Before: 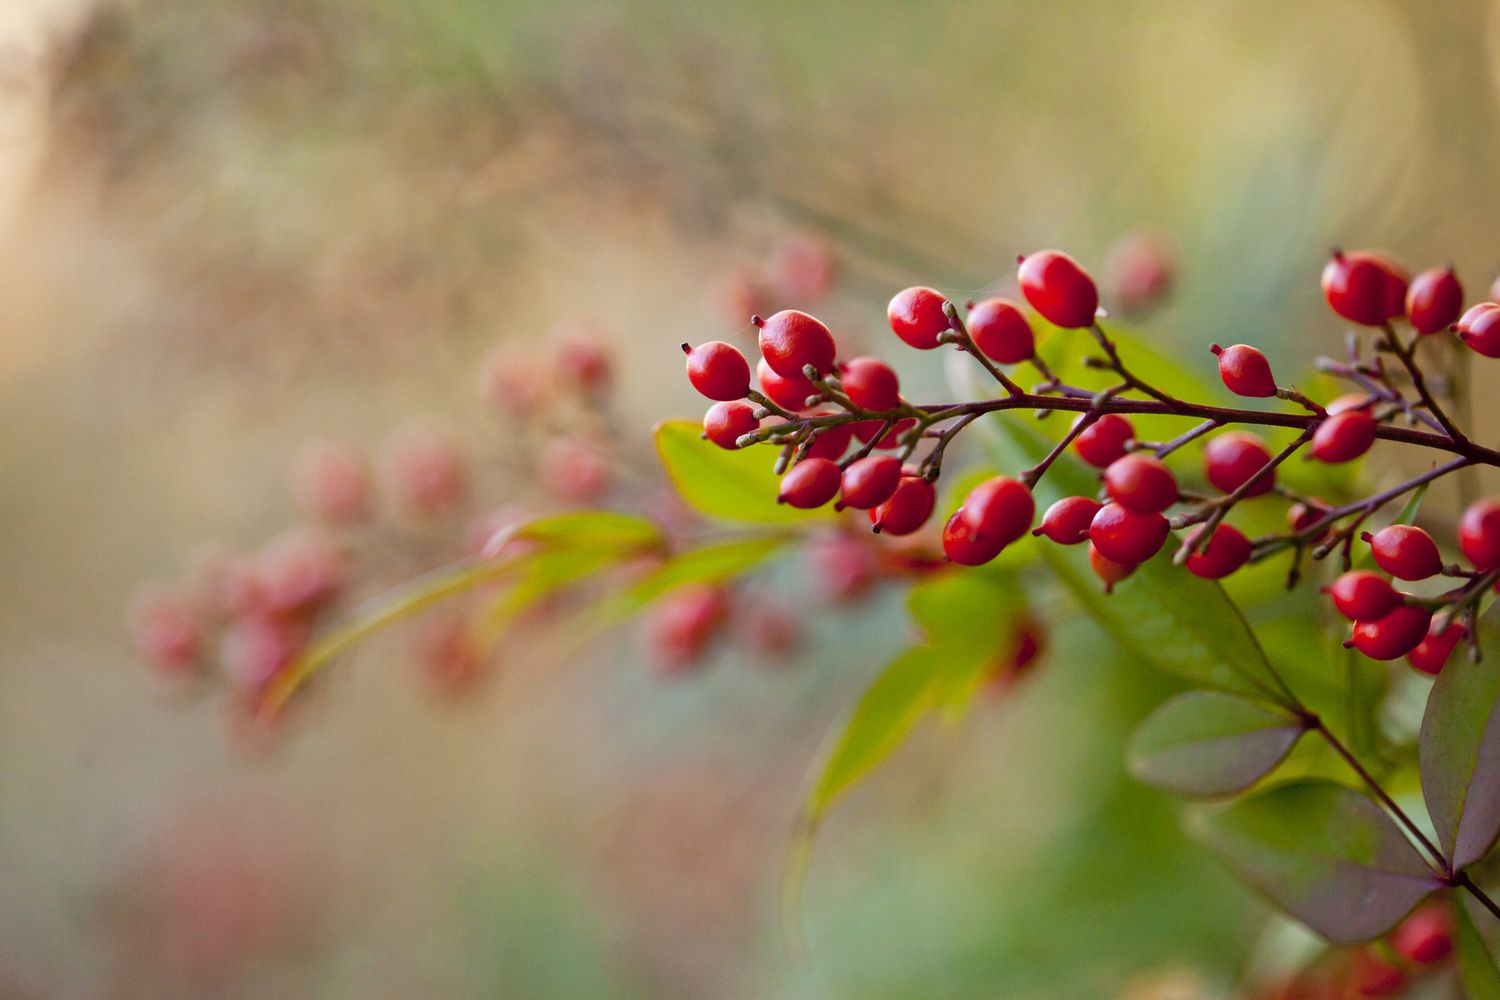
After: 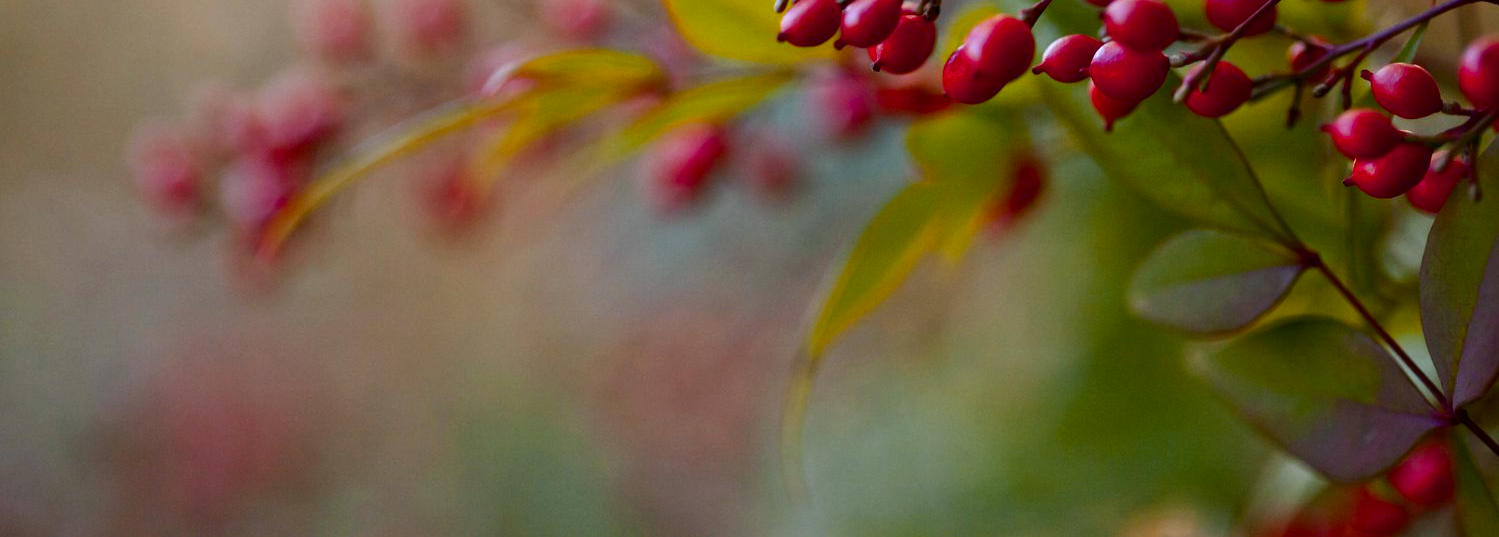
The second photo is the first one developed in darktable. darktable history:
color calibration: illuminant as shot in camera, x 0.358, y 0.373, temperature 4628.91 K
color zones: curves: ch1 [(0.309, 0.524) (0.41, 0.329) (0.508, 0.509)]; ch2 [(0.25, 0.457) (0.75, 0.5)]
crop and rotate: top 46.285%, right 0.015%
contrast brightness saturation: brightness -0.216, saturation 0.083
